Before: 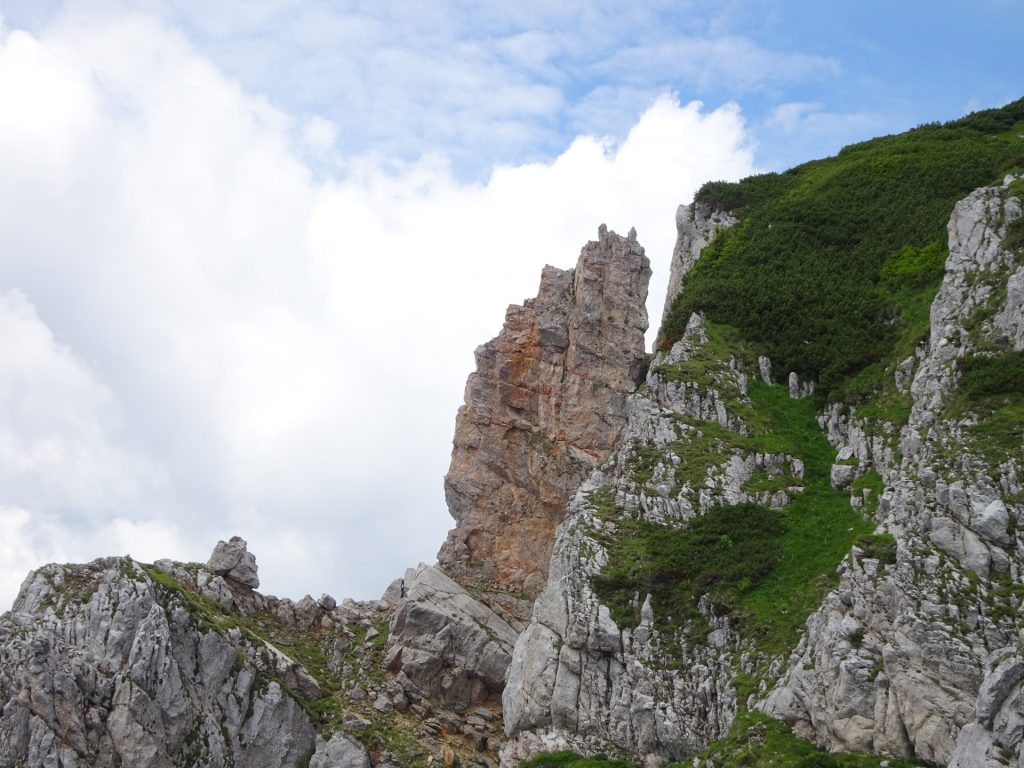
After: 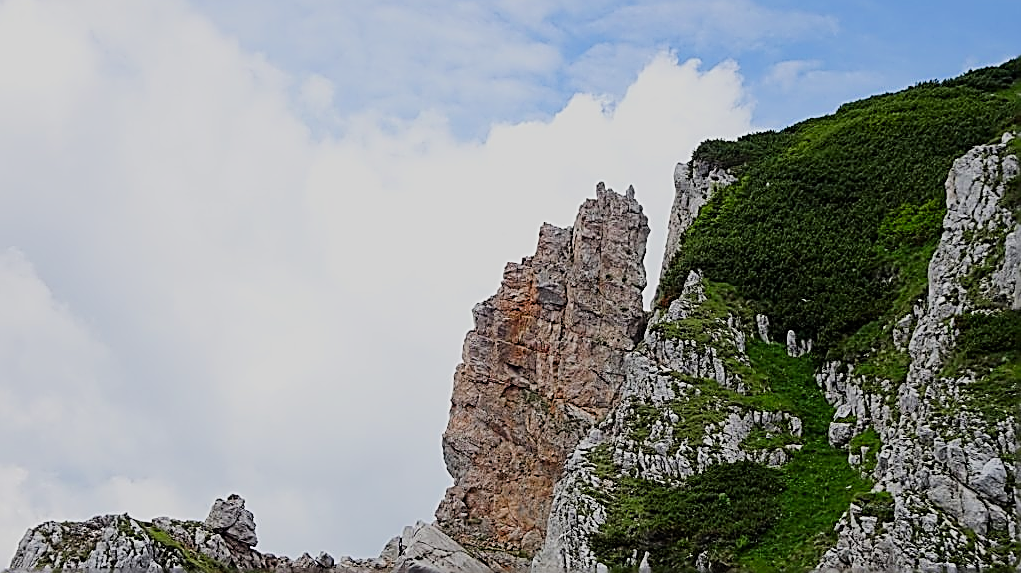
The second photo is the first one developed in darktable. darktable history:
contrast brightness saturation: contrast 0.094, saturation 0.272
tone equalizer: -8 EV 0.066 EV
sharpen: amount 1.992
filmic rgb: black relative exposure -7.22 EV, white relative exposure 5.36 EV, hardness 3.03
crop: left 0.236%, top 5.53%, bottom 19.844%
